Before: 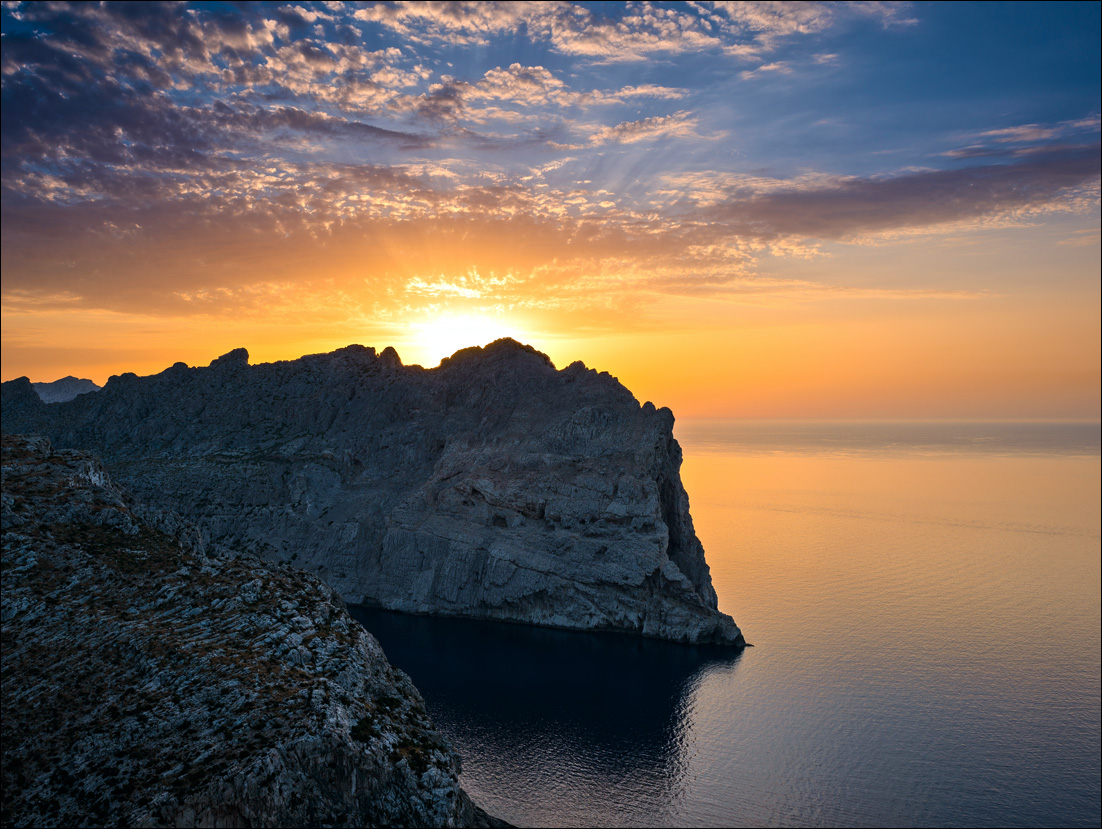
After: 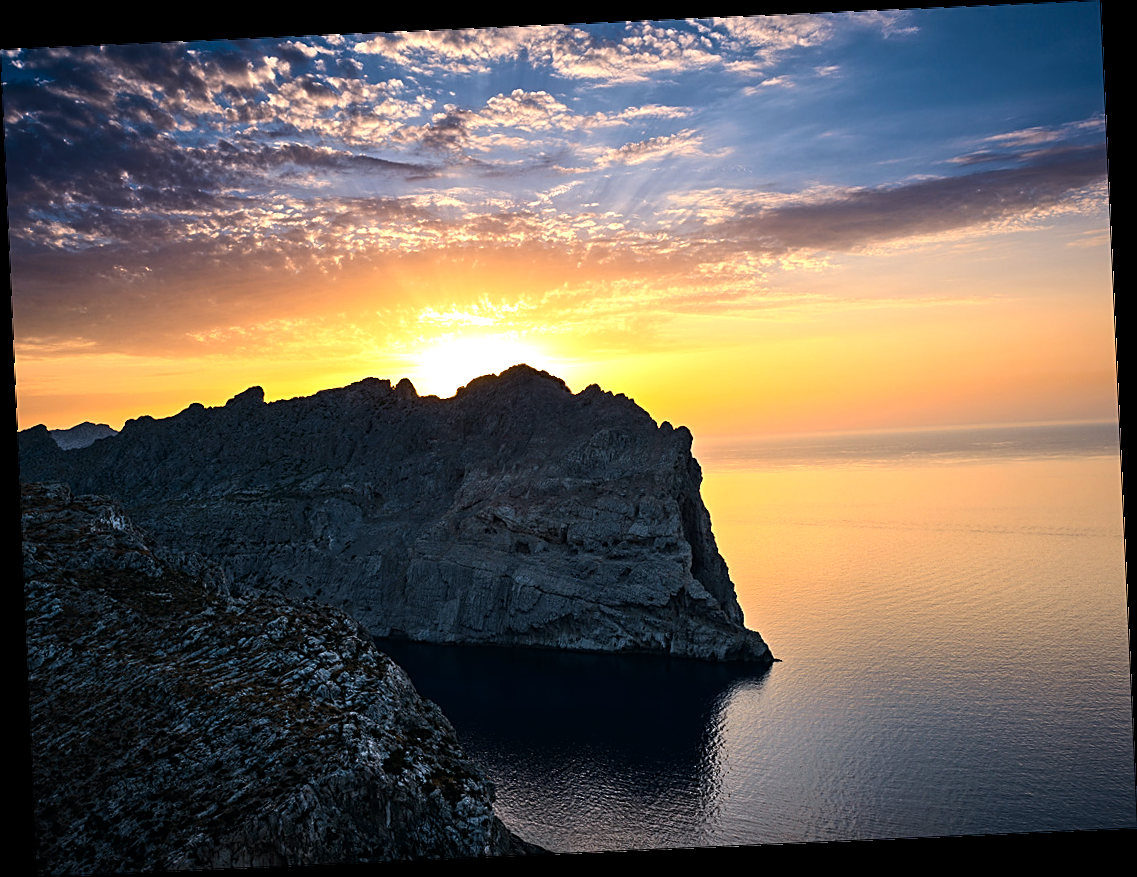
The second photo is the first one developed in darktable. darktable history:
rotate and perspective: rotation -2.56°, automatic cropping off
vignetting: fall-off start 116.67%, fall-off radius 59.26%, brightness -0.31, saturation -0.056
sharpen: on, module defaults
tone equalizer: -8 EV -0.75 EV, -7 EV -0.7 EV, -6 EV -0.6 EV, -5 EV -0.4 EV, -3 EV 0.4 EV, -2 EV 0.6 EV, -1 EV 0.7 EV, +0 EV 0.75 EV, edges refinement/feathering 500, mask exposure compensation -1.57 EV, preserve details no
